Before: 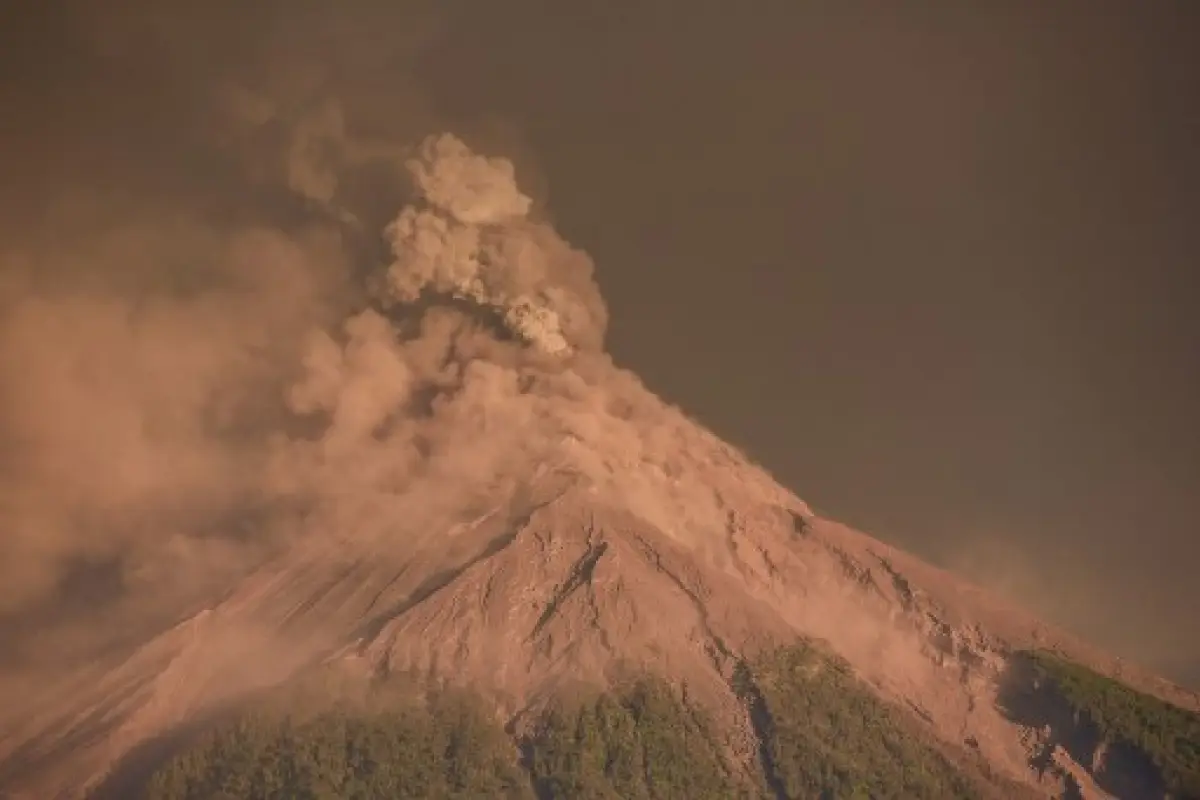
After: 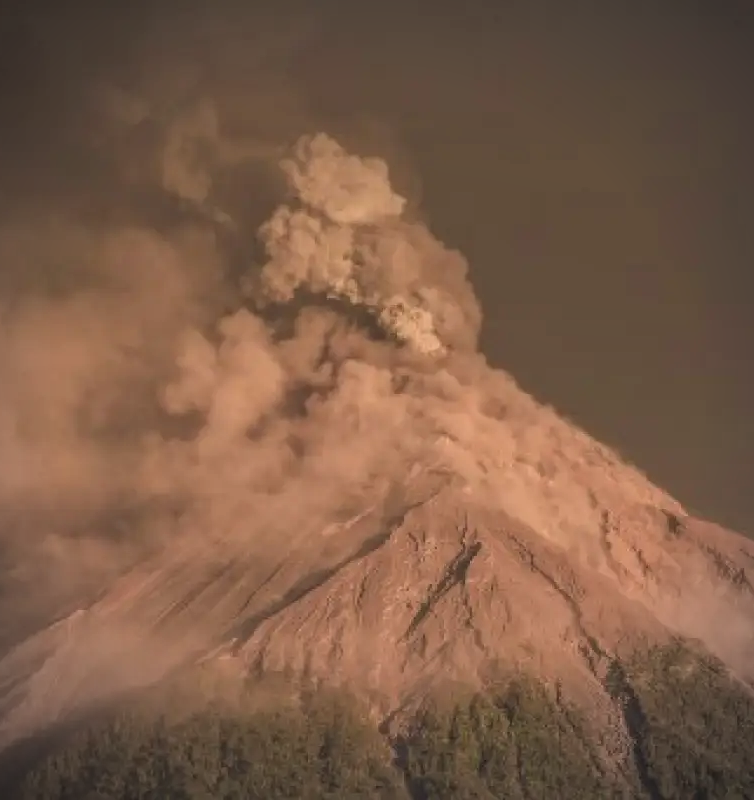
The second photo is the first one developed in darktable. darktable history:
vignetting: on, module defaults
crop: left 10.582%, right 26.539%
local contrast: on, module defaults
